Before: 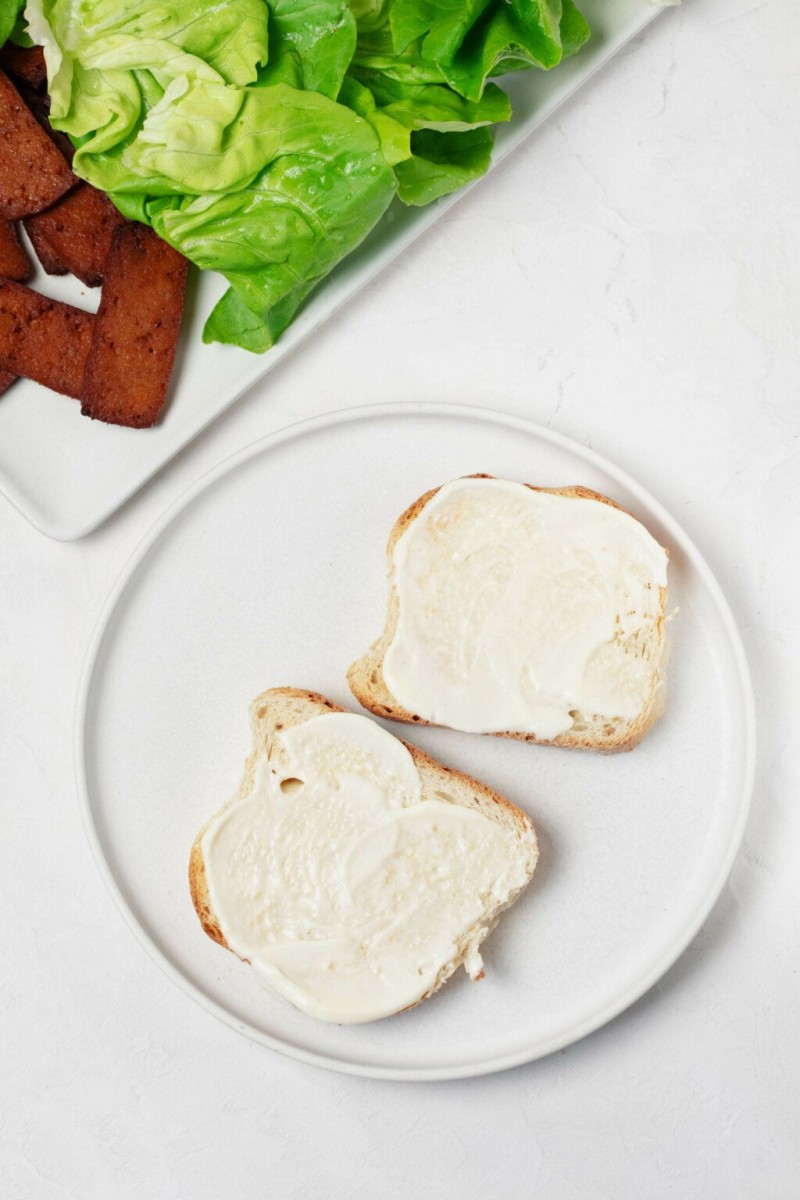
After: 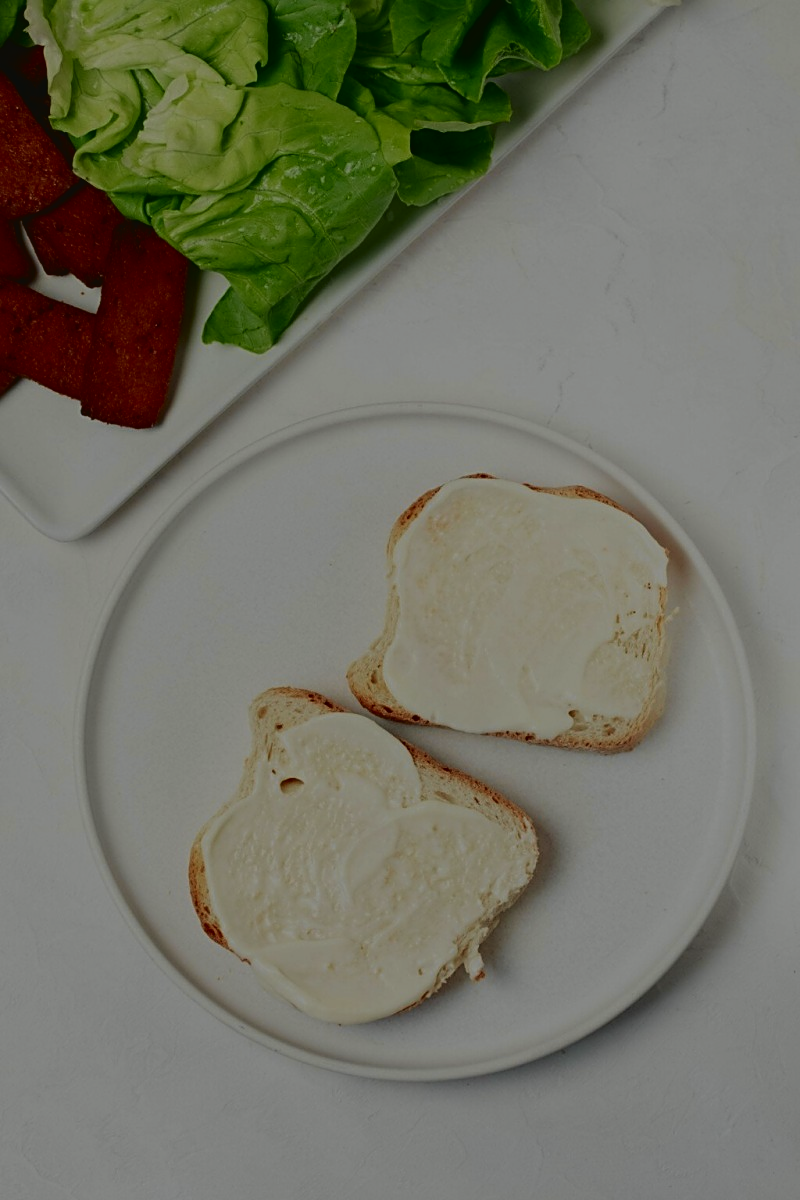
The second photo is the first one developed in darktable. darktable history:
exposure: exposure -2.446 EV, compensate highlight preservation false
sharpen: on, module defaults
tone curve: curves: ch0 [(0.003, 0.032) (0.037, 0.037) (0.142, 0.117) (0.279, 0.311) (0.405, 0.49) (0.526, 0.651) (0.722, 0.857) (0.875, 0.946) (1, 0.98)]; ch1 [(0, 0) (0.305, 0.325) (0.453, 0.437) (0.482, 0.474) (0.501, 0.498) (0.515, 0.523) (0.559, 0.591) (0.6, 0.643) (0.656, 0.707) (1, 1)]; ch2 [(0, 0) (0.323, 0.277) (0.424, 0.396) (0.479, 0.484) (0.499, 0.502) (0.515, 0.537) (0.573, 0.602) (0.653, 0.675) (0.75, 0.756) (1, 1)], color space Lab, independent channels, preserve colors none
